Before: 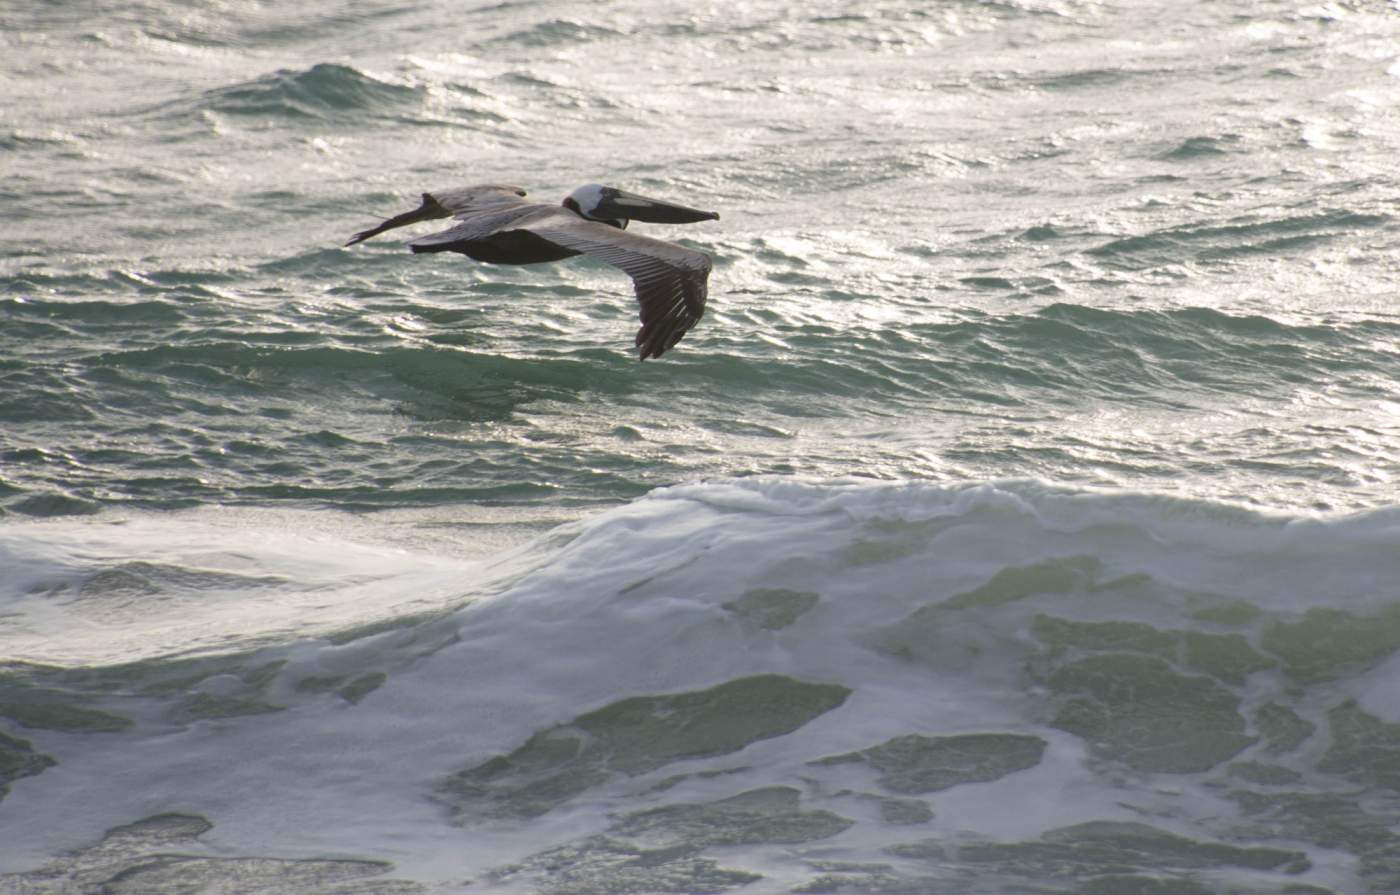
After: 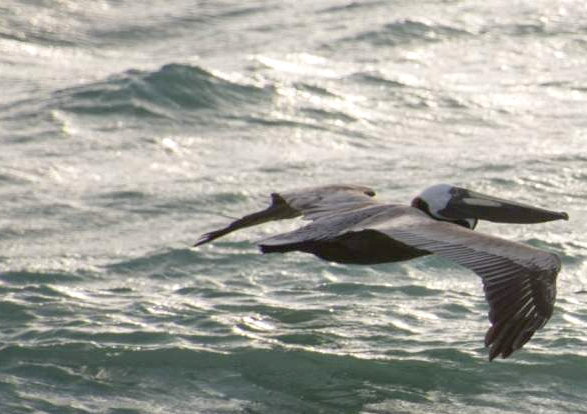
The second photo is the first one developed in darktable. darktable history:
crop and rotate: left 10.817%, top 0.062%, right 47.194%, bottom 53.626%
local contrast: detail 110%
exposure: black level correction 0.009, exposure 0.119 EV, compensate highlight preservation false
